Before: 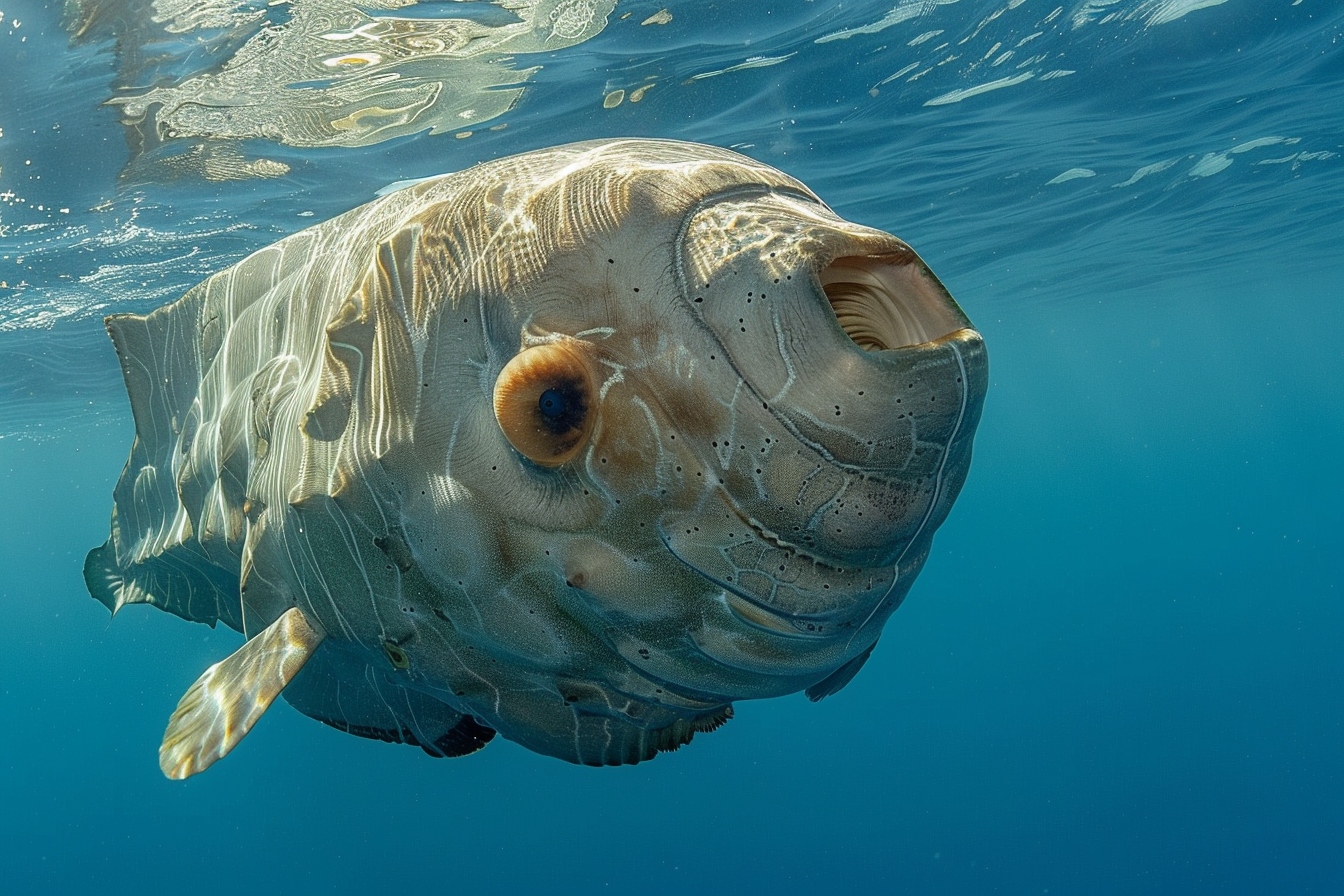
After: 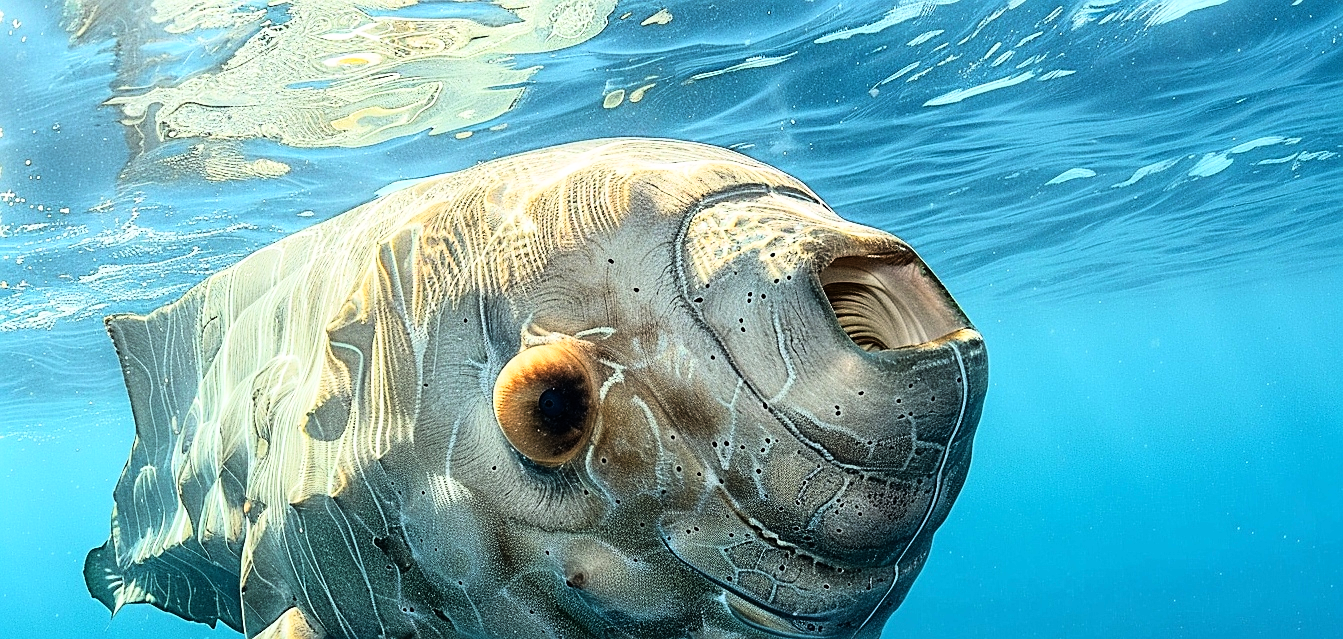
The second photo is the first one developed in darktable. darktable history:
rgb curve: curves: ch0 [(0, 0) (0.21, 0.15) (0.24, 0.21) (0.5, 0.75) (0.75, 0.96) (0.89, 0.99) (1, 1)]; ch1 [(0, 0.02) (0.21, 0.13) (0.25, 0.2) (0.5, 0.67) (0.75, 0.9) (0.89, 0.97) (1, 1)]; ch2 [(0, 0.02) (0.21, 0.13) (0.25, 0.2) (0.5, 0.67) (0.75, 0.9) (0.89, 0.97) (1, 1)], compensate middle gray true
crop: bottom 28.576%
sharpen: on, module defaults
white balance: red 1.009, blue 1.027
